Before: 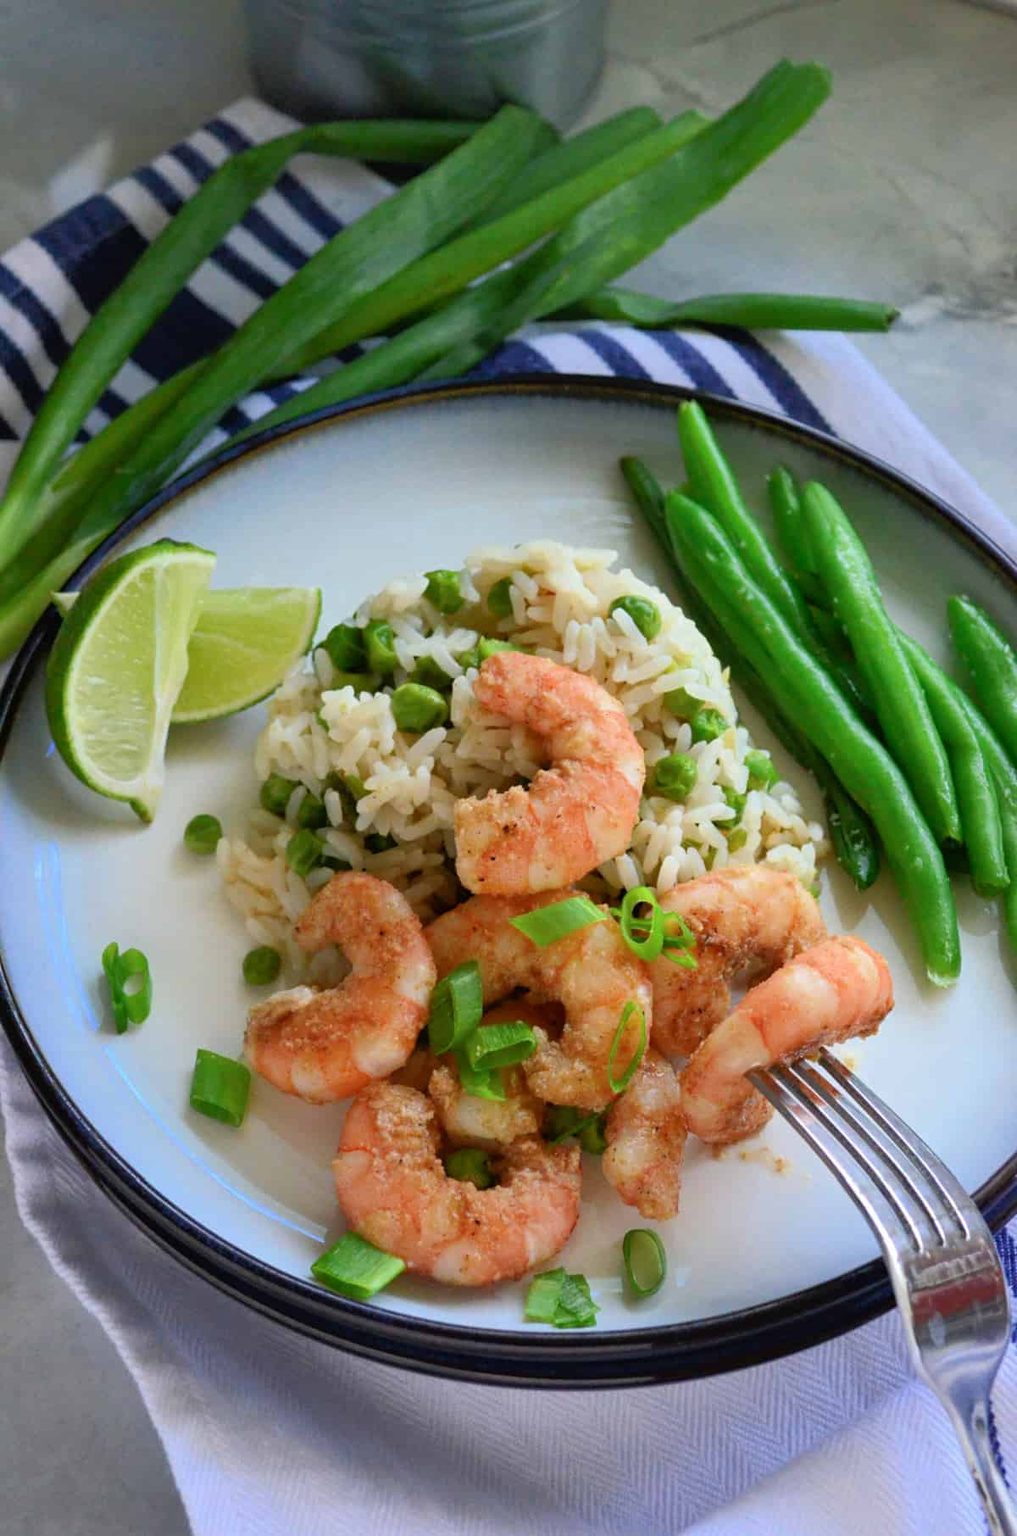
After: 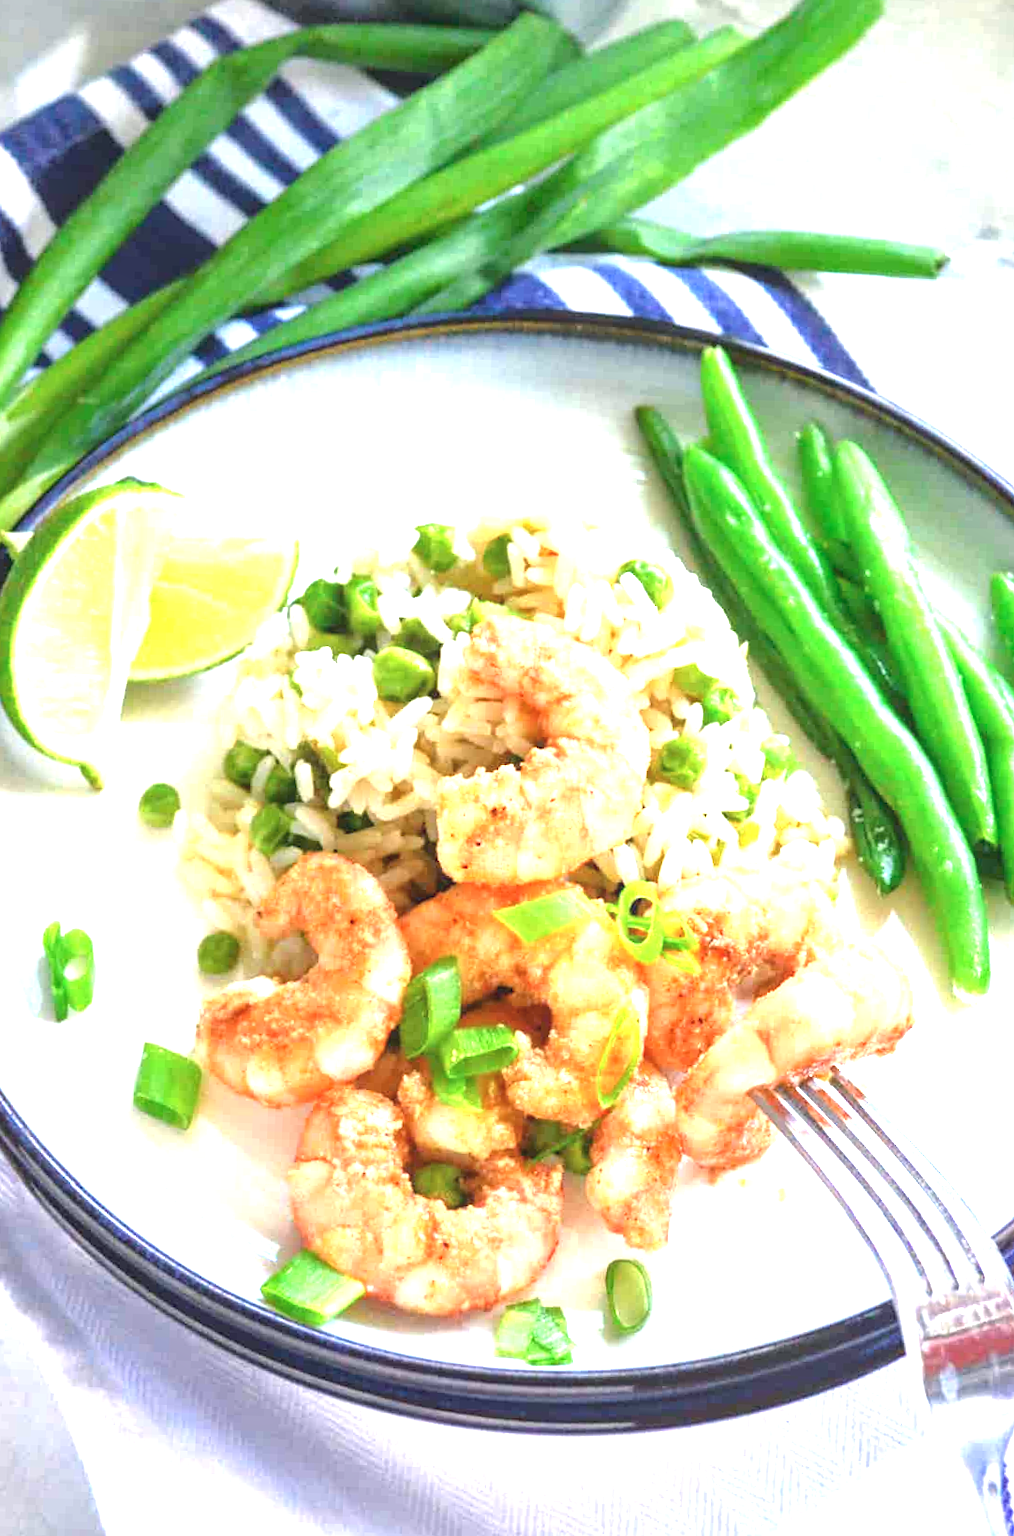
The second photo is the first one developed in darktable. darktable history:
exposure: black level correction 0, exposure 2.093 EV, compensate exposure bias true, compensate highlight preservation false
crop and rotate: angle -2.16°, left 3.117%, top 3.667%, right 1.533%, bottom 0.706%
color balance rgb: power › chroma 0.982%, power › hue 254.34°, perceptual saturation grading › global saturation 0.373%, saturation formula JzAzBz (2021)
local contrast: detail 109%
